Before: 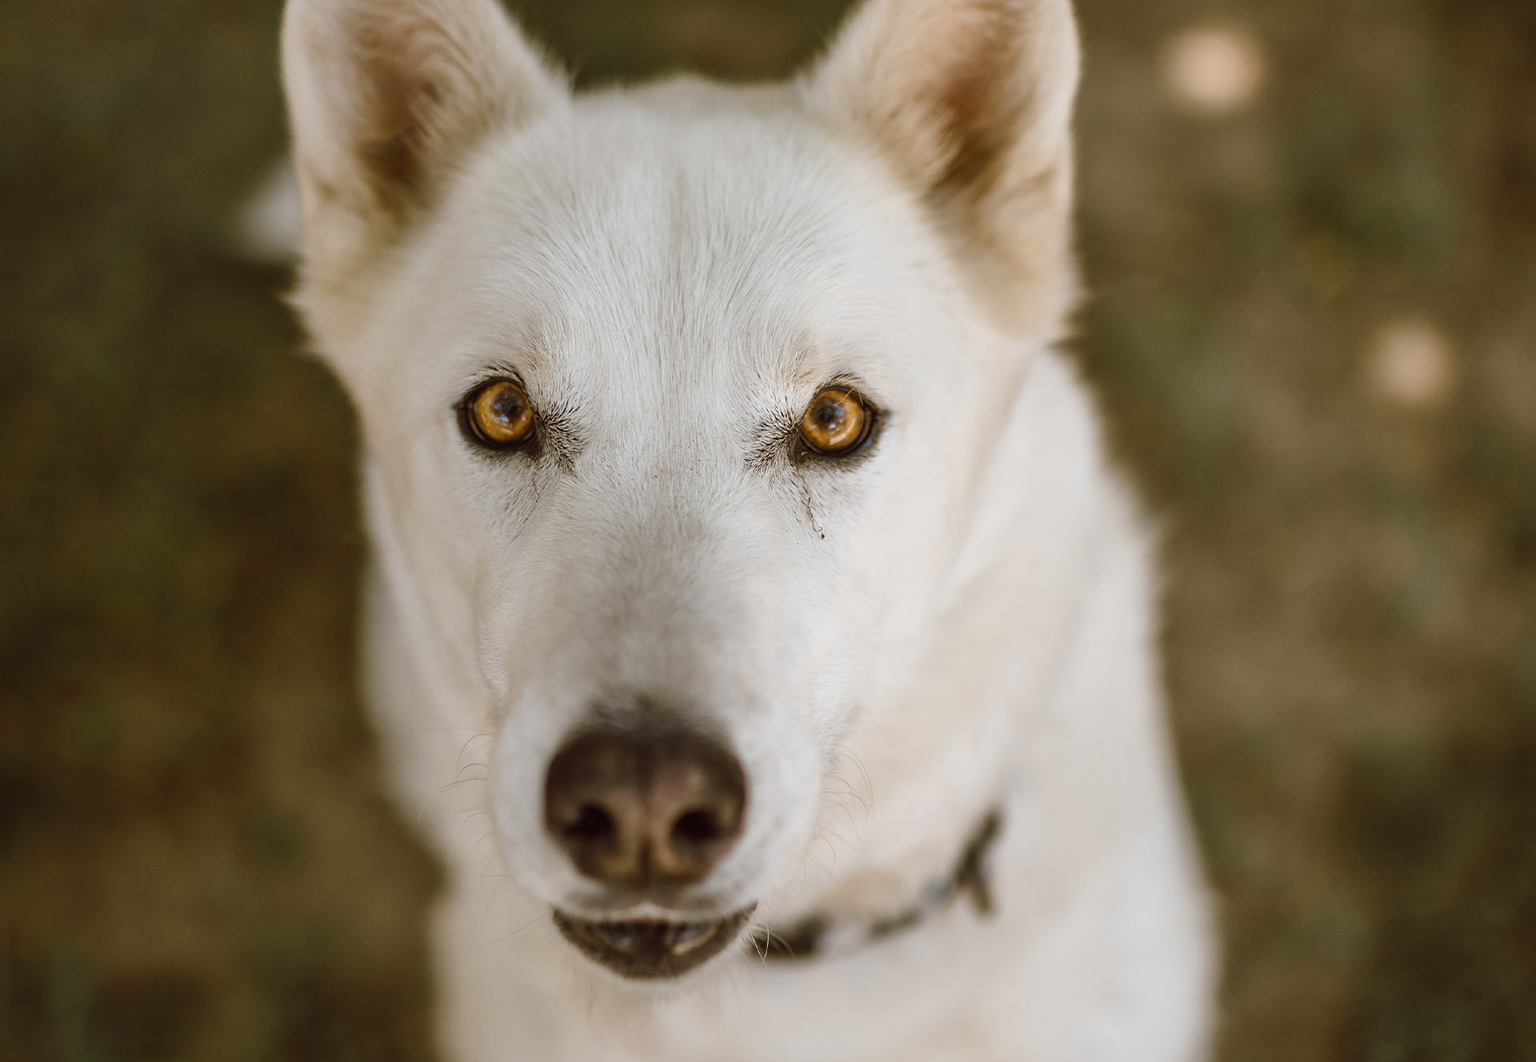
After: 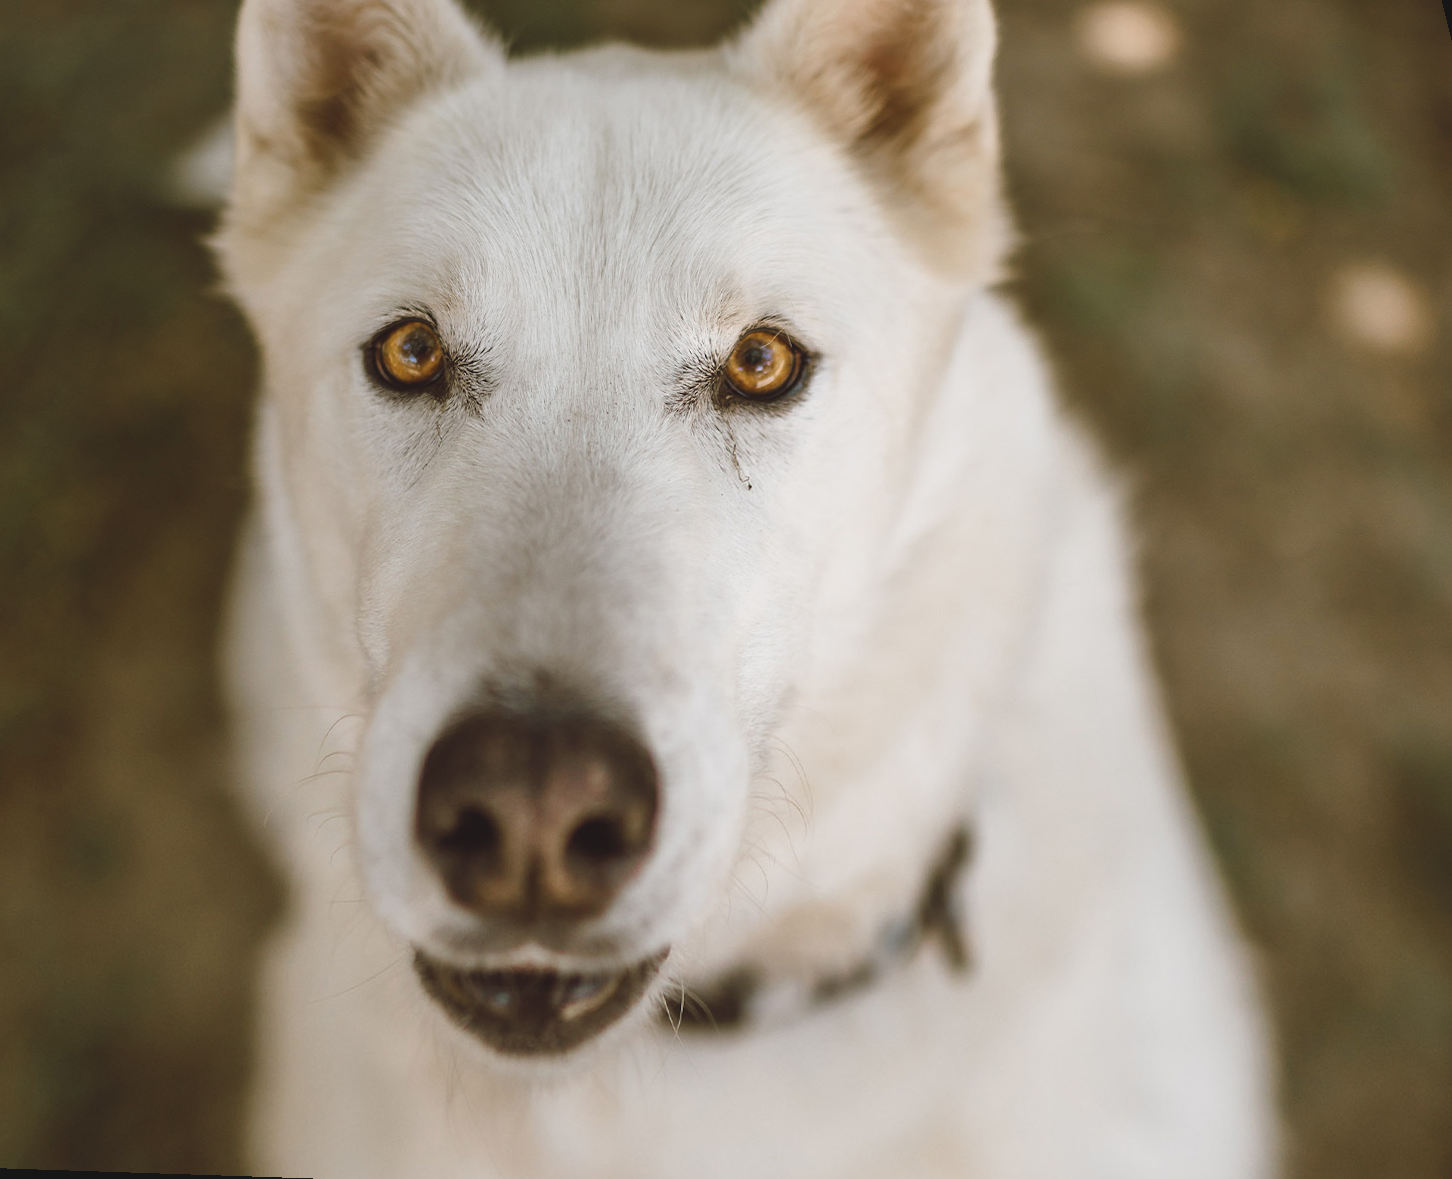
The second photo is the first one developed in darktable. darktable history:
exposure: black level correction -0.008, exposure 0.067 EV, compensate highlight preservation false
rotate and perspective: rotation 0.72°, lens shift (vertical) -0.352, lens shift (horizontal) -0.051, crop left 0.152, crop right 0.859, crop top 0.019, crop bottom 0.964
